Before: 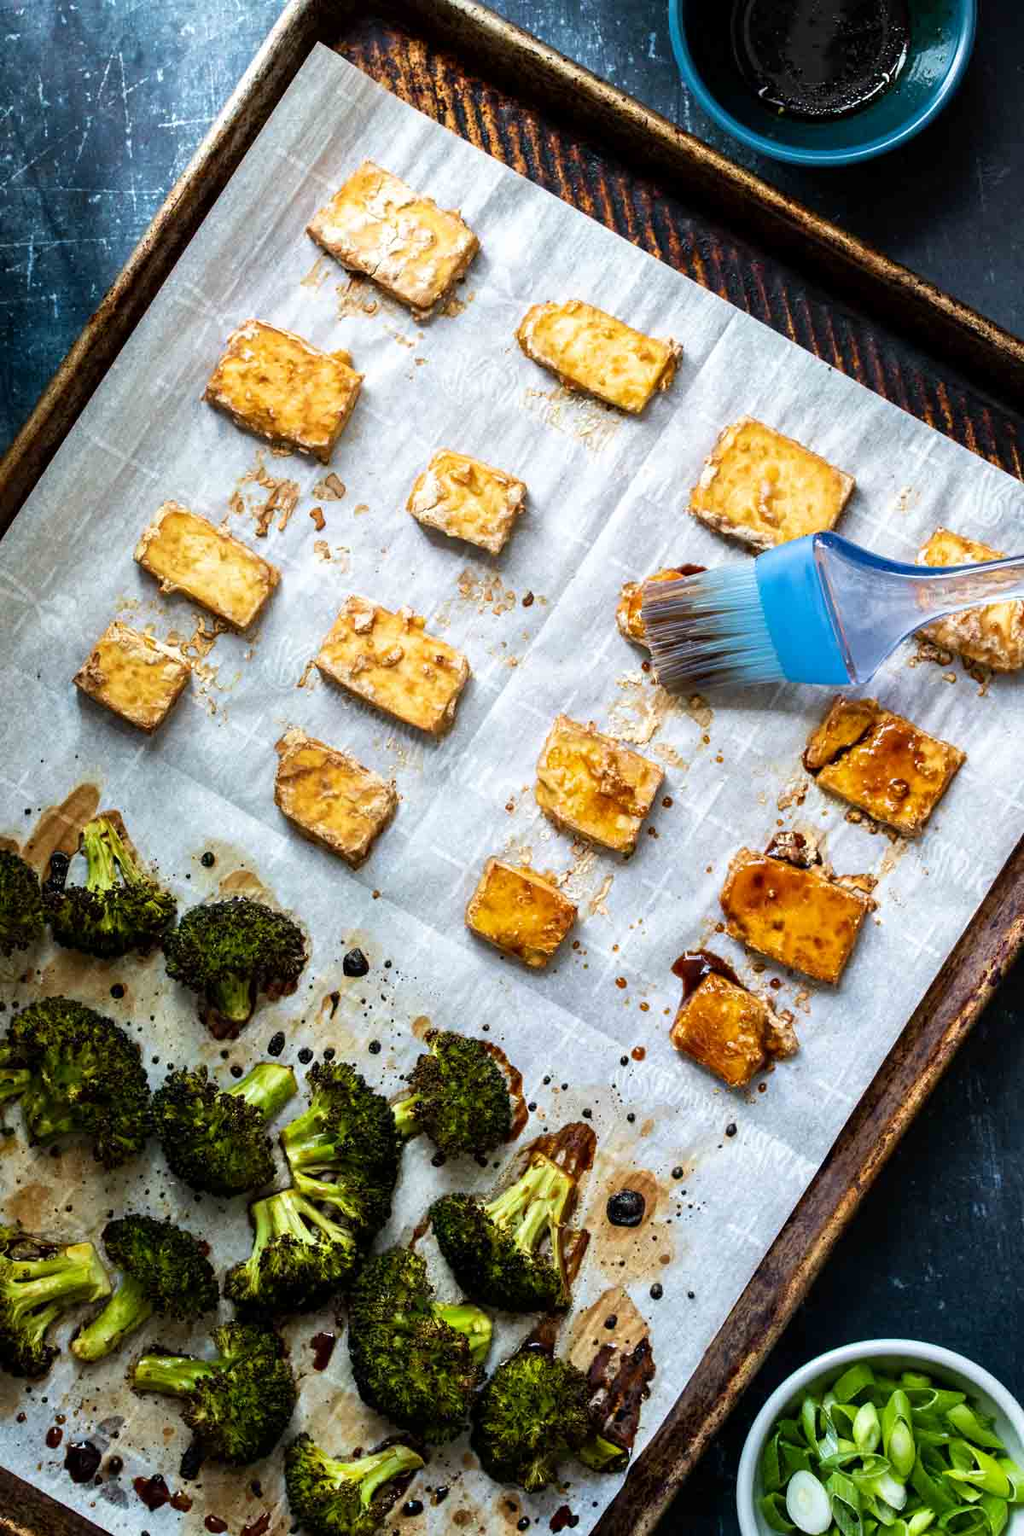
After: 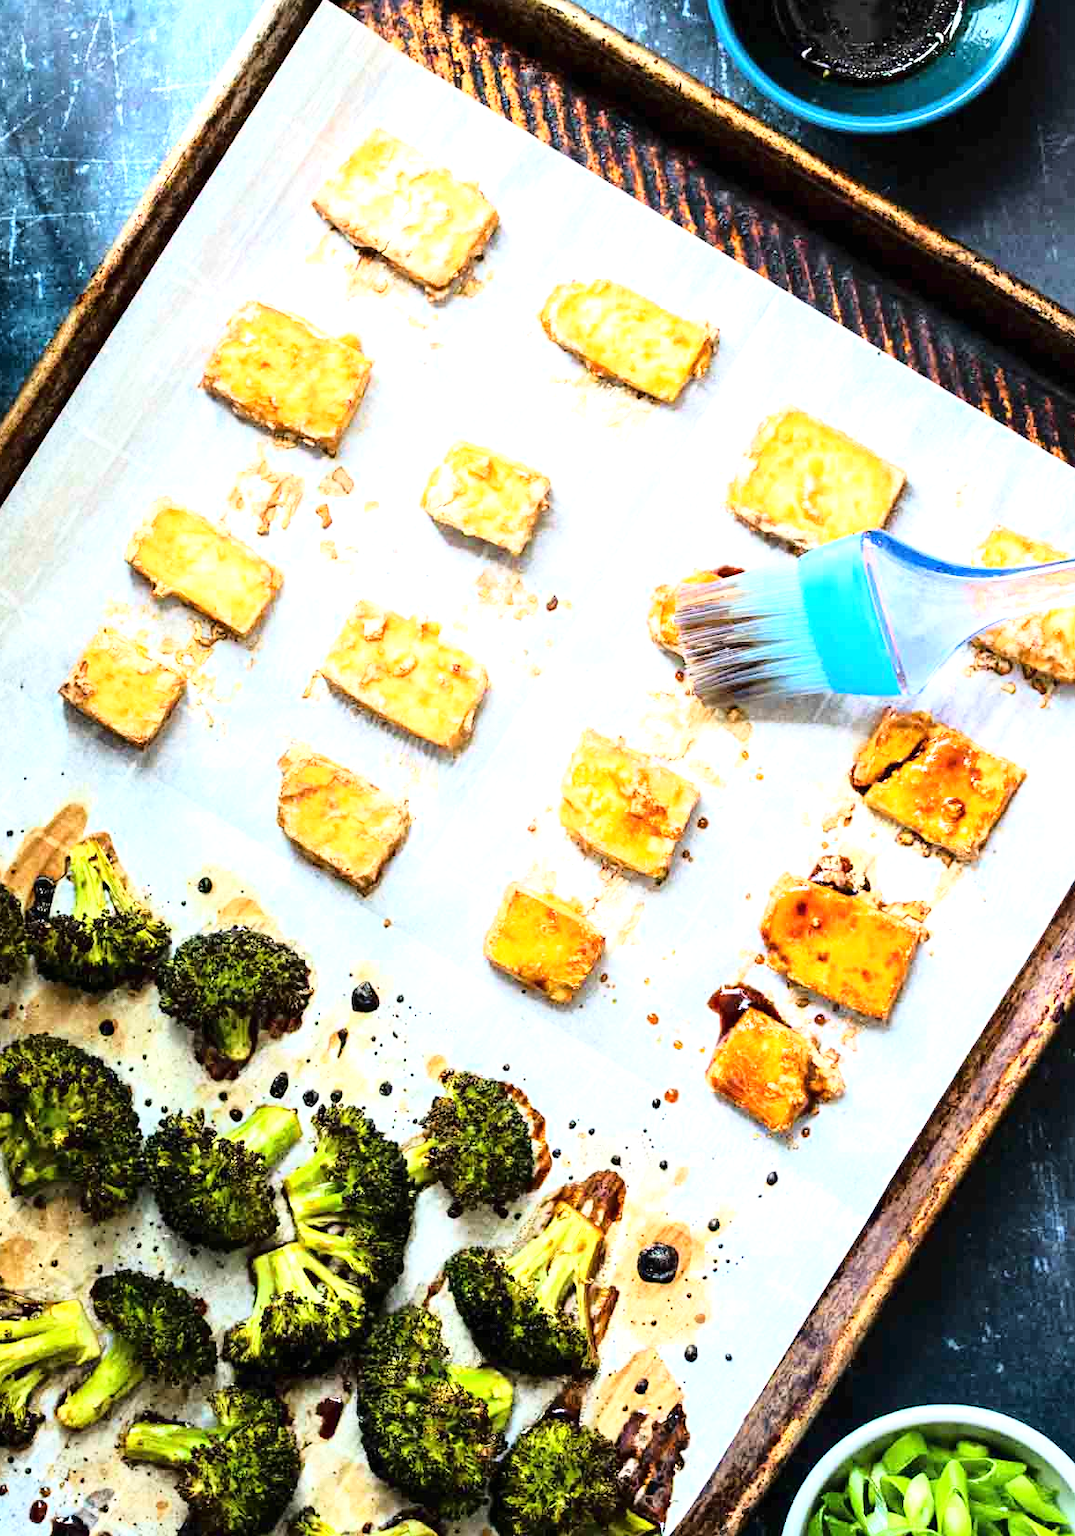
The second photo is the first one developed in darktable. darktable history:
crop: left 1.896%, top 2.794%, right 1.185%, bottom 4.895%
exposure: black level correction 0, exposure 0.952 EV, compensate highlight preservation false
base curve: curves: ch0 [(0, 0) (0.028, 0.03) (0.121, 0.232) (0.46, 0.748) (0.859, 0.968) (1, 1)]
